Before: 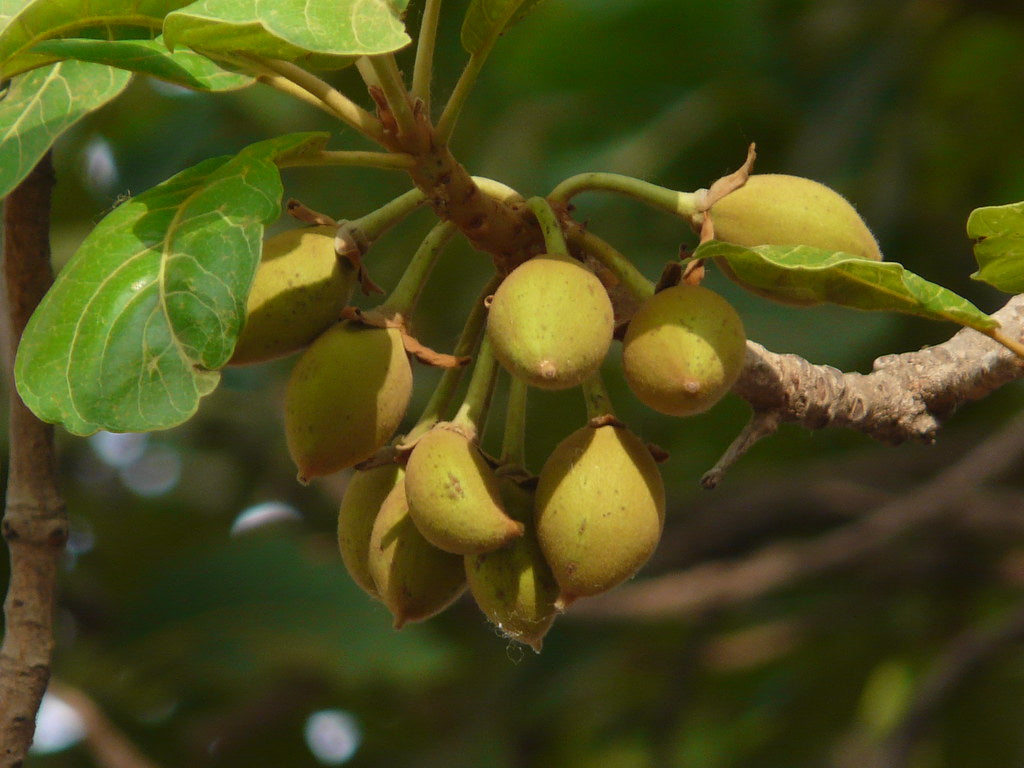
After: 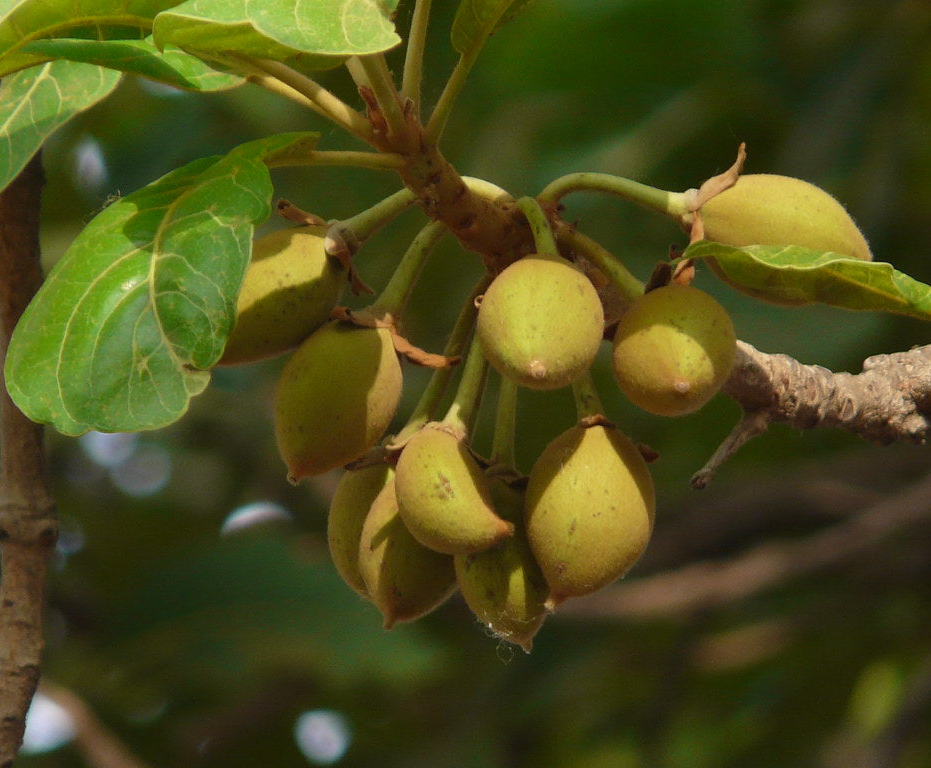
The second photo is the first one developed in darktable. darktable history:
crop and rotate: left 1.036%, right 8.012%
